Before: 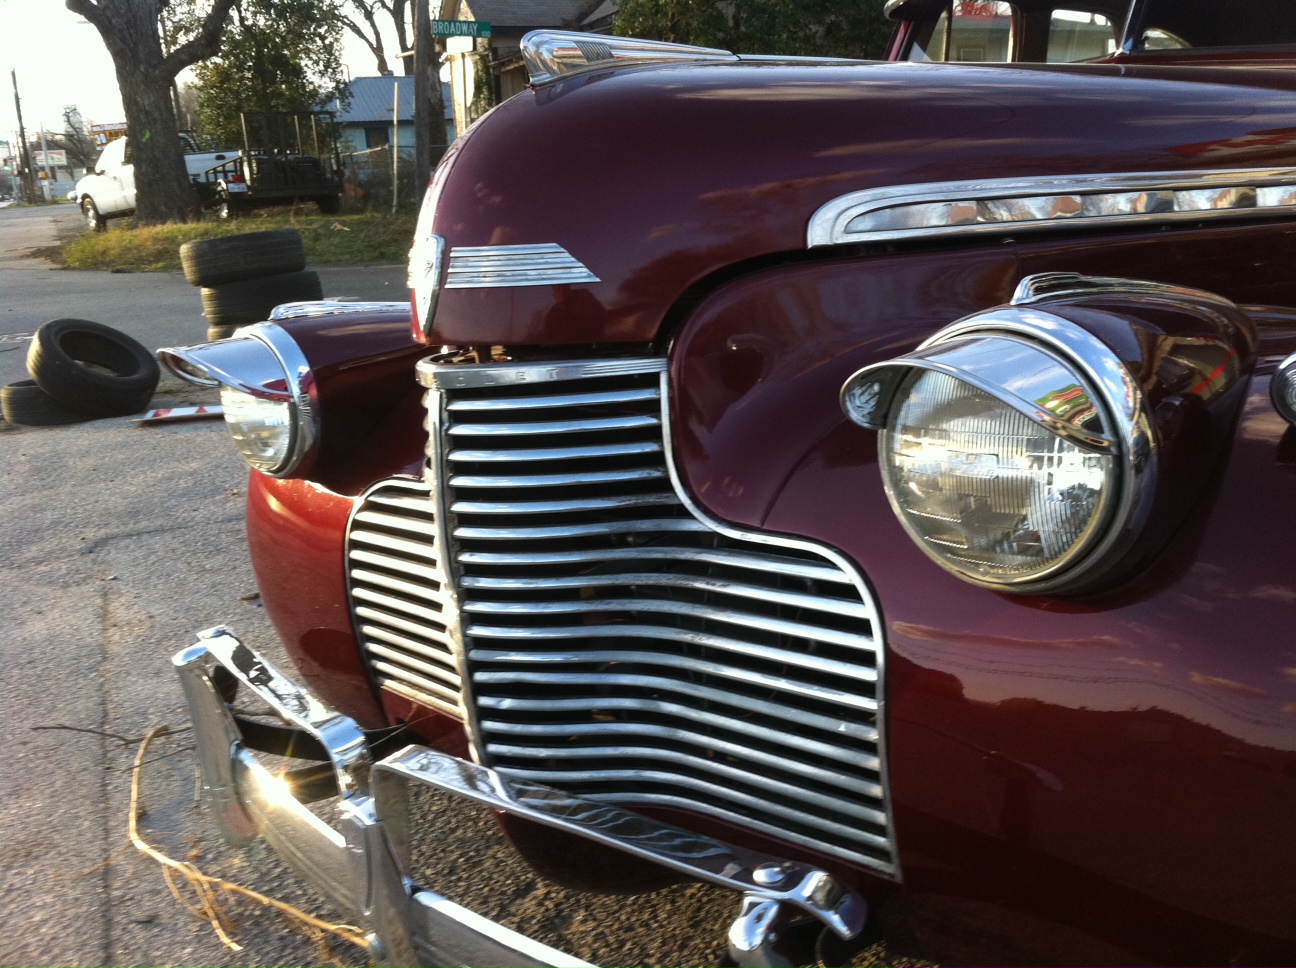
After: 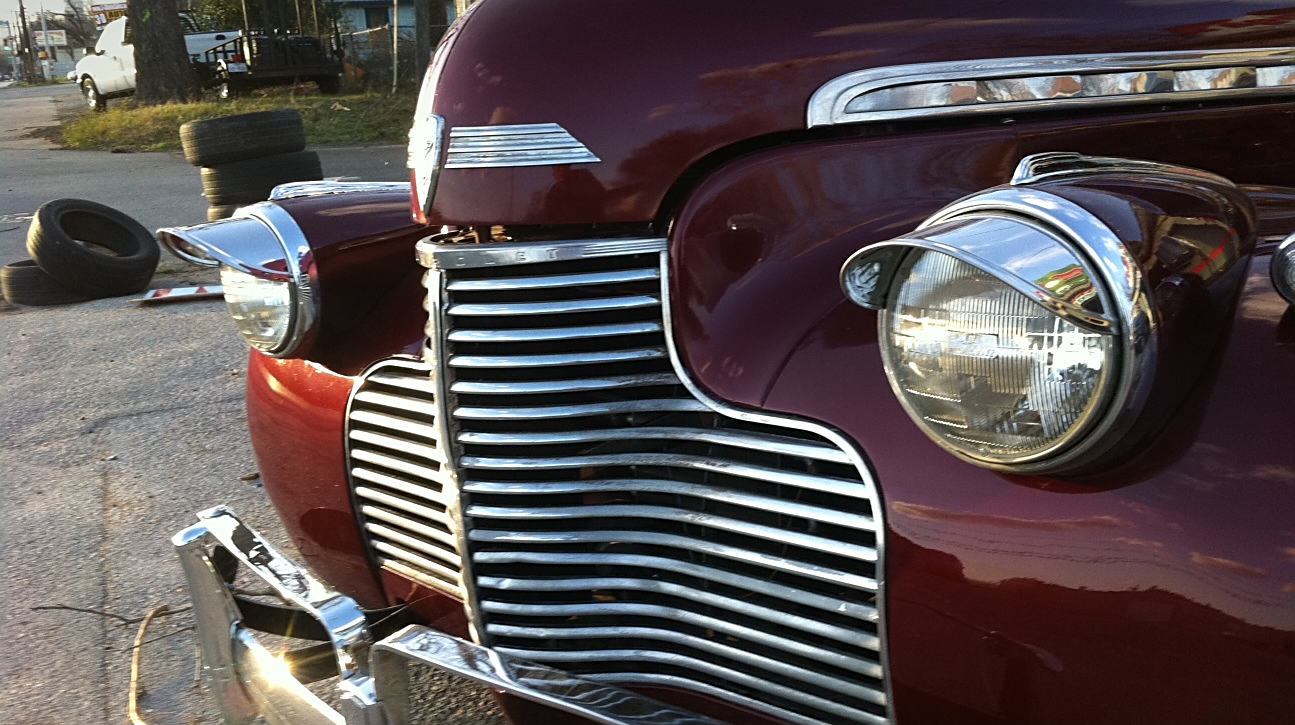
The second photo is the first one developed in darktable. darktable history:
crop and rotate: top 12.5%, bottom 12.5%
sharpen: on, module defaults
vignetting: fall-off start 97.52%, fall-off radius 100%, brightness -0.574, saturation 0, center (-0.027, 0.404), width/height ratio 1.368, unbound false
